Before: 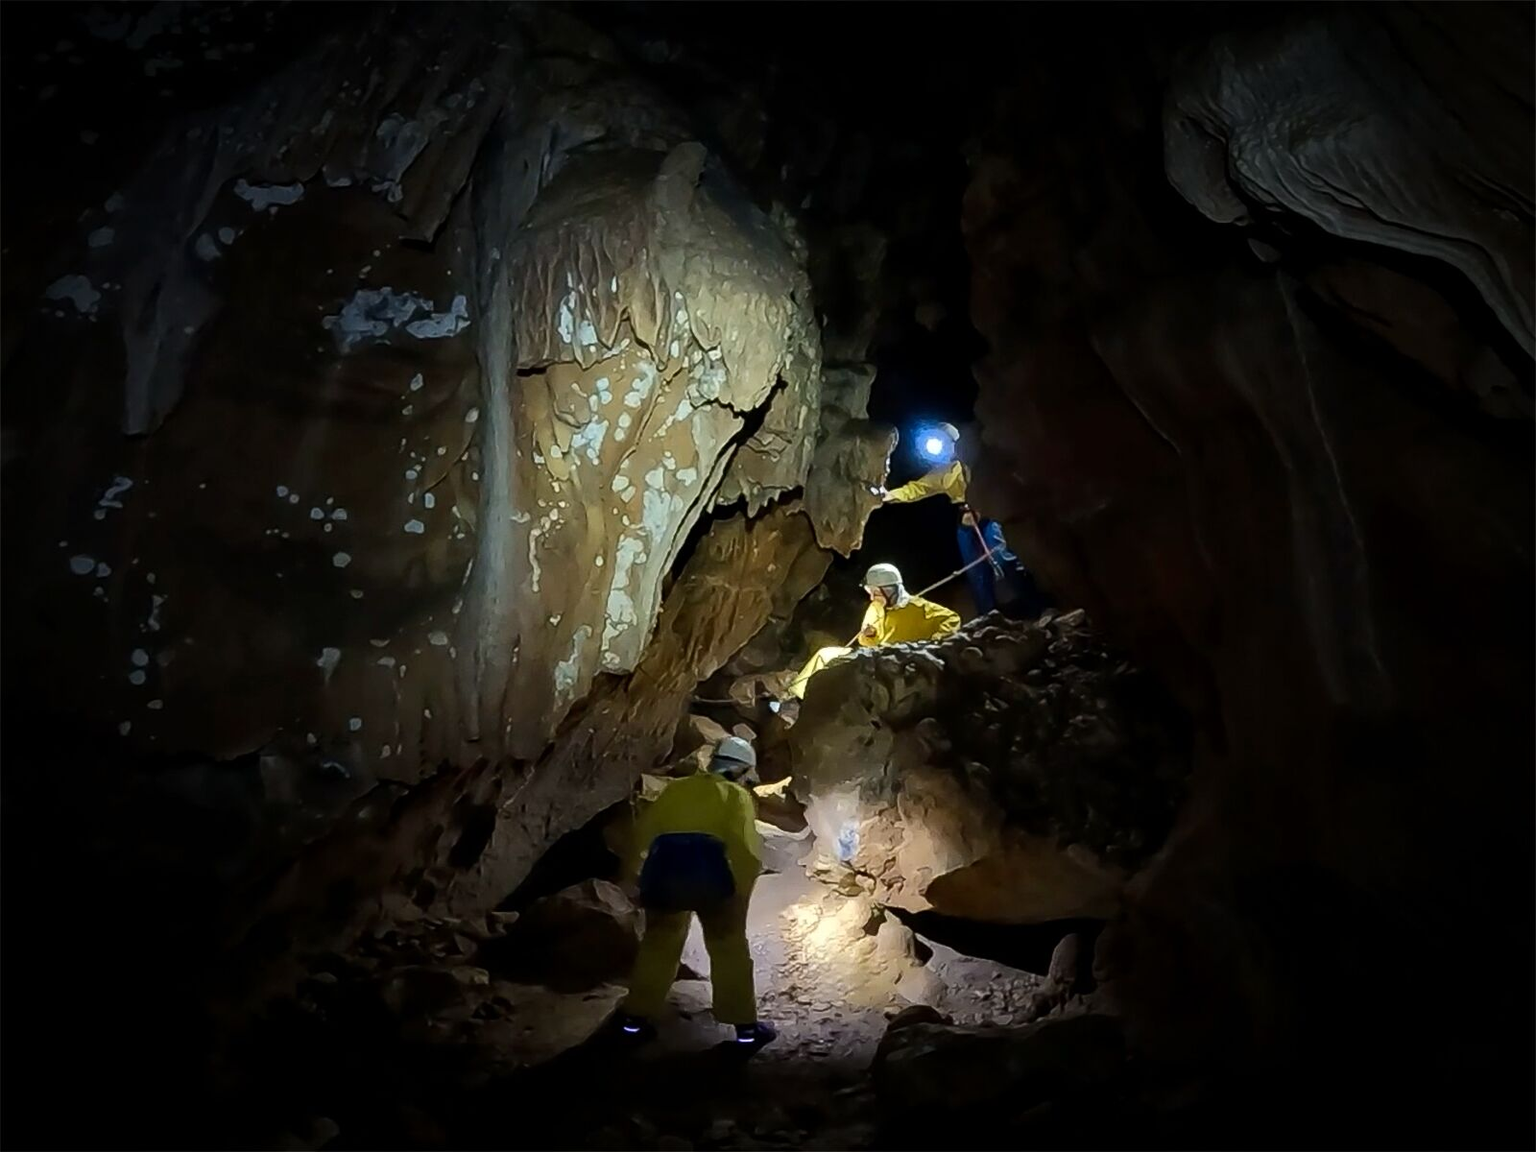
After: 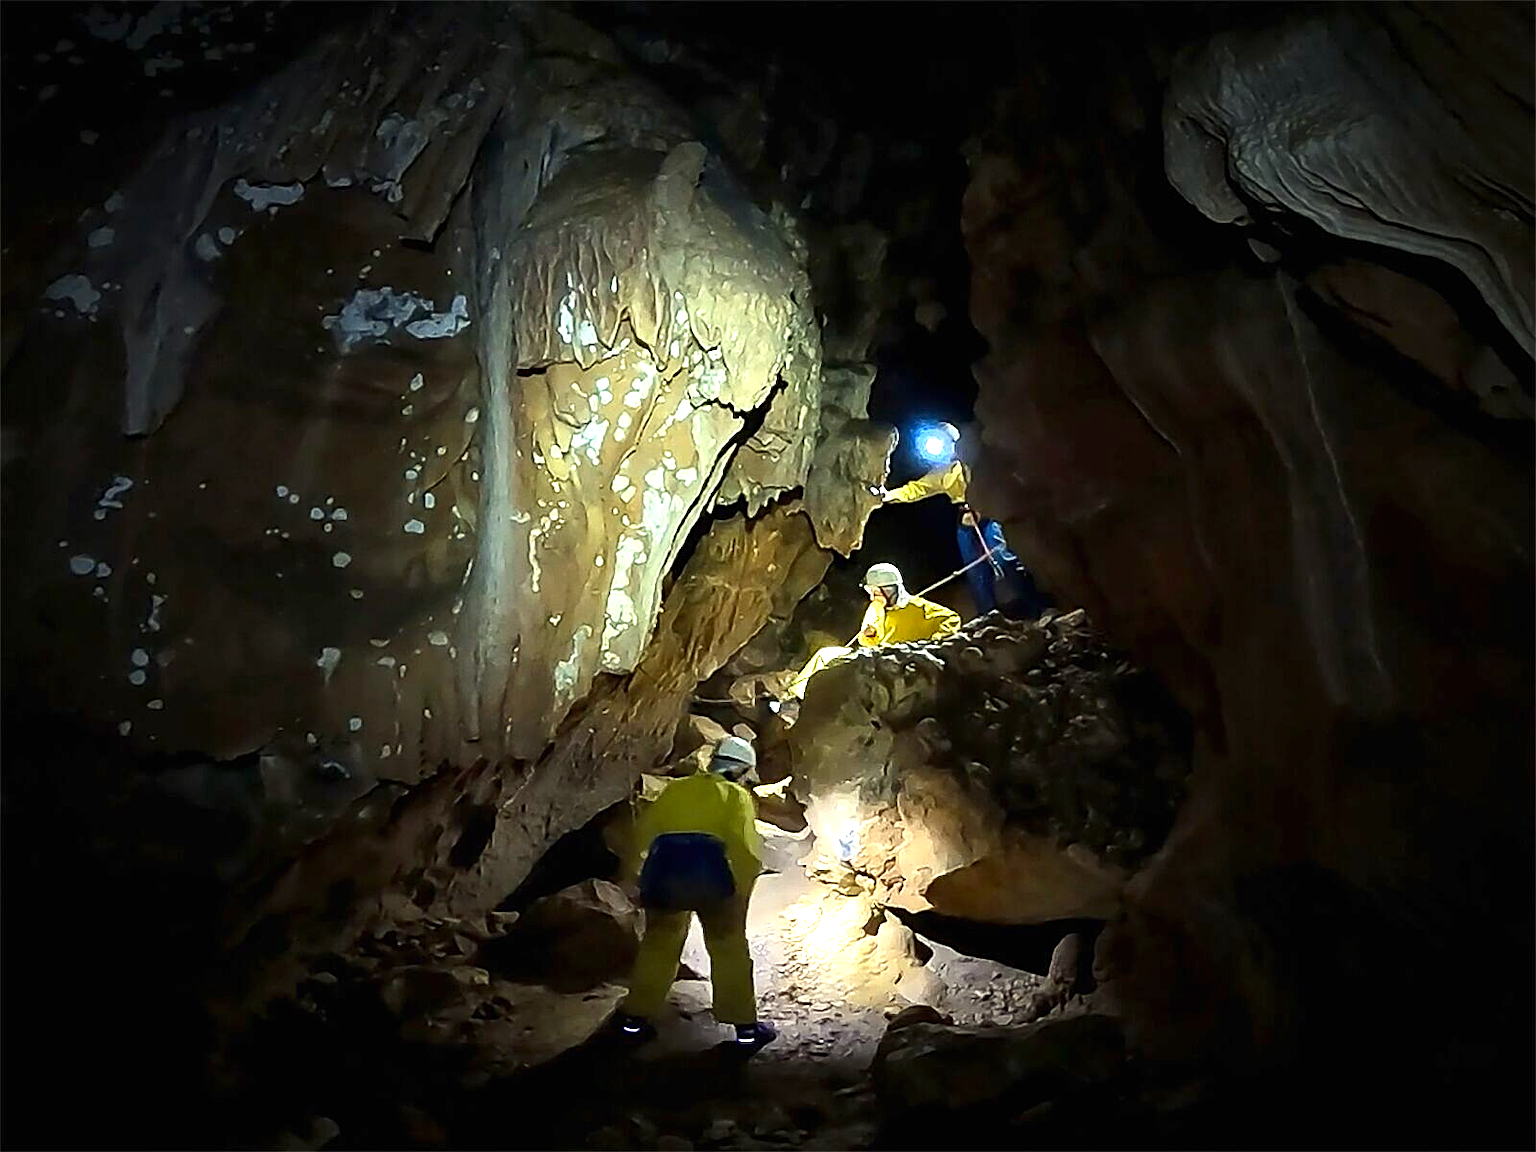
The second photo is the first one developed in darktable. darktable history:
sharpen: on, module defaults
color correction: highlights a* -4.28, highlights b* 7.31
exposure: black level correction 0, exposure 1.2 EV, compensate highlight preservation false
